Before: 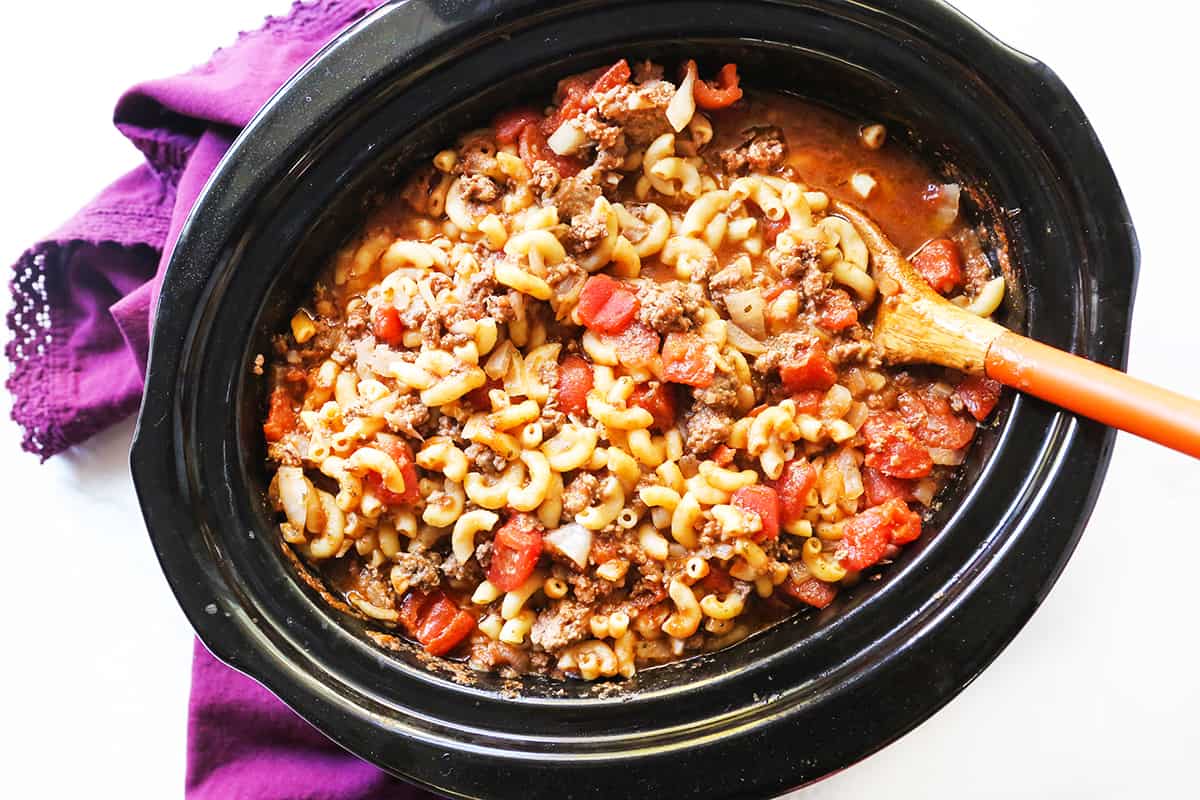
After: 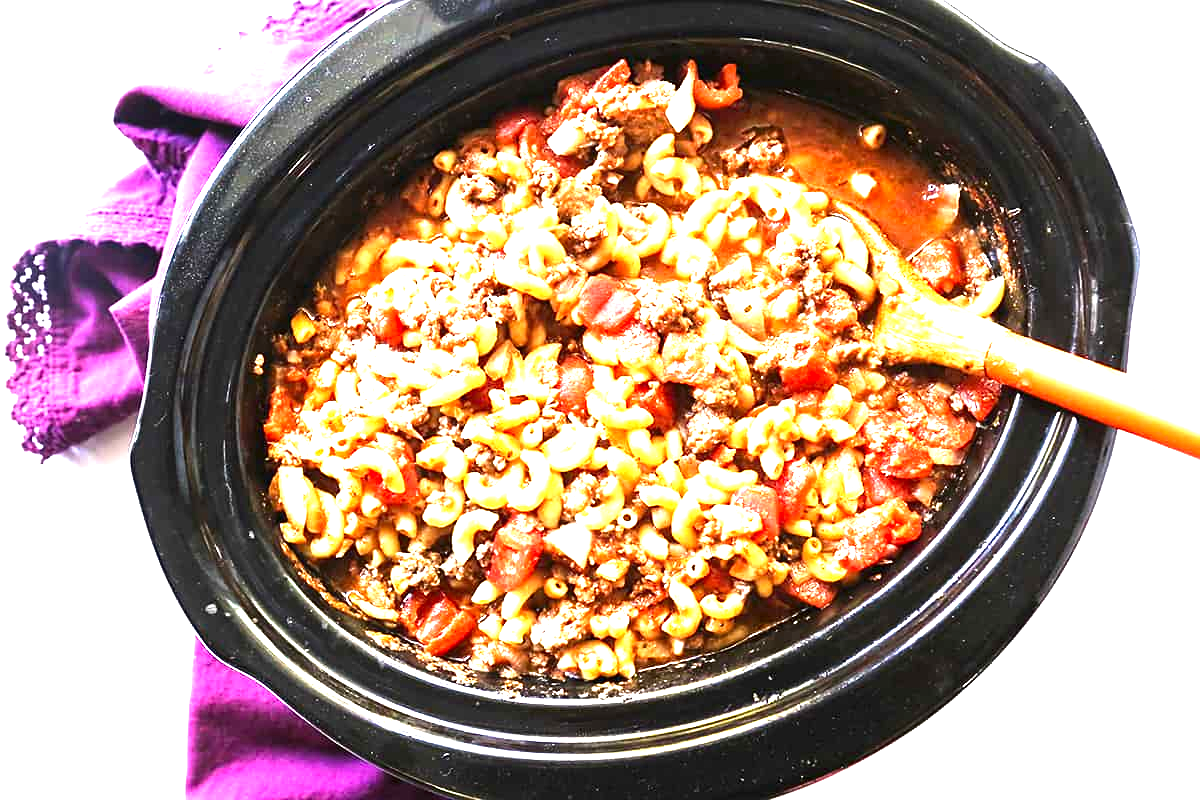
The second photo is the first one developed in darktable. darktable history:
sharpen: amount 0.2
contrast brightness saturation: brightness -0.09
exposure: black level correction 0, exposure 1.45 EV, compensate exposure bias true, compensate highlight preservation false
